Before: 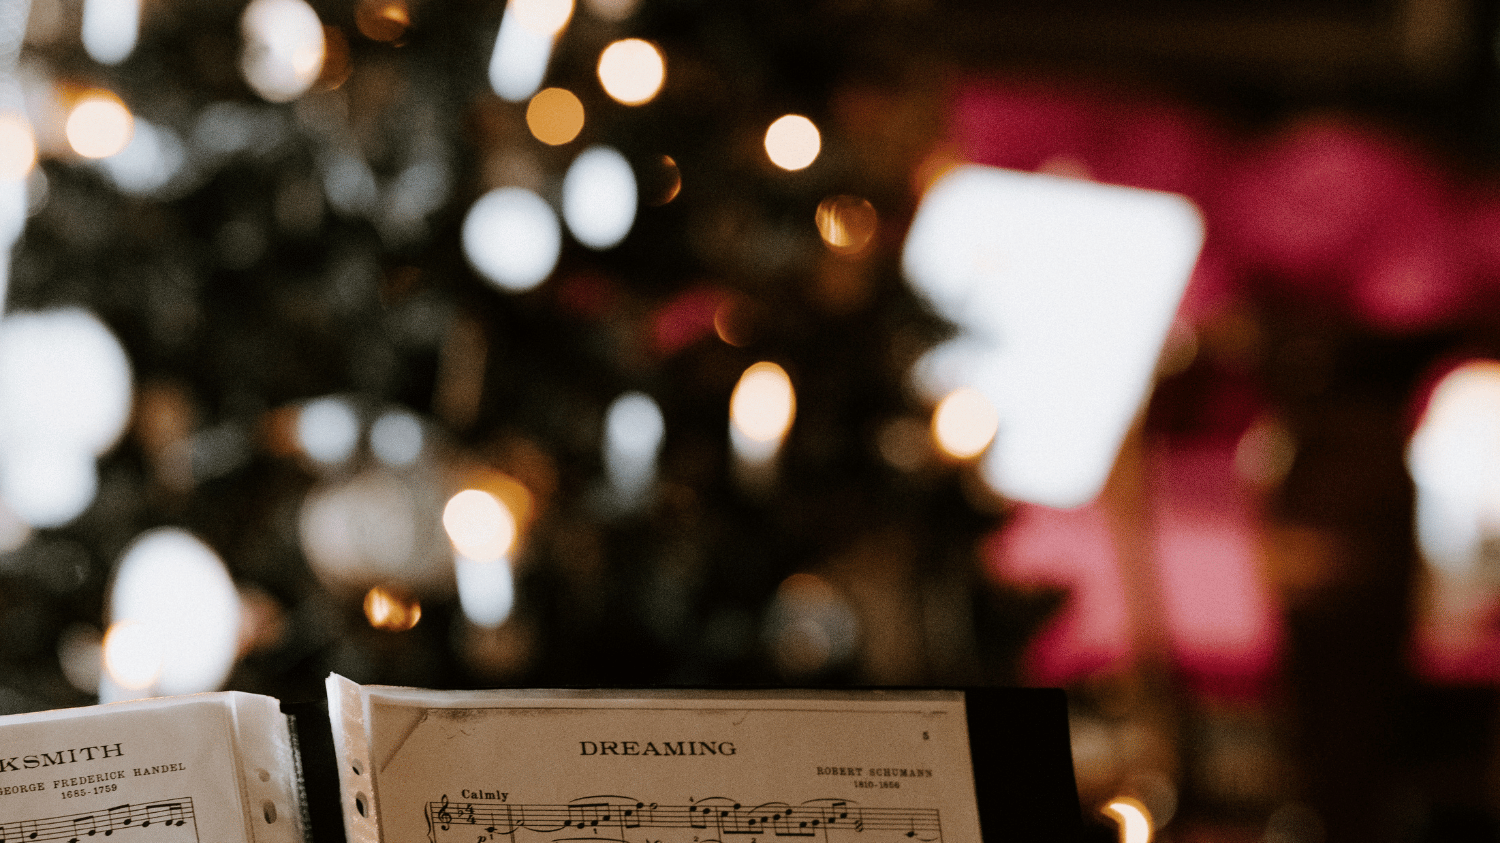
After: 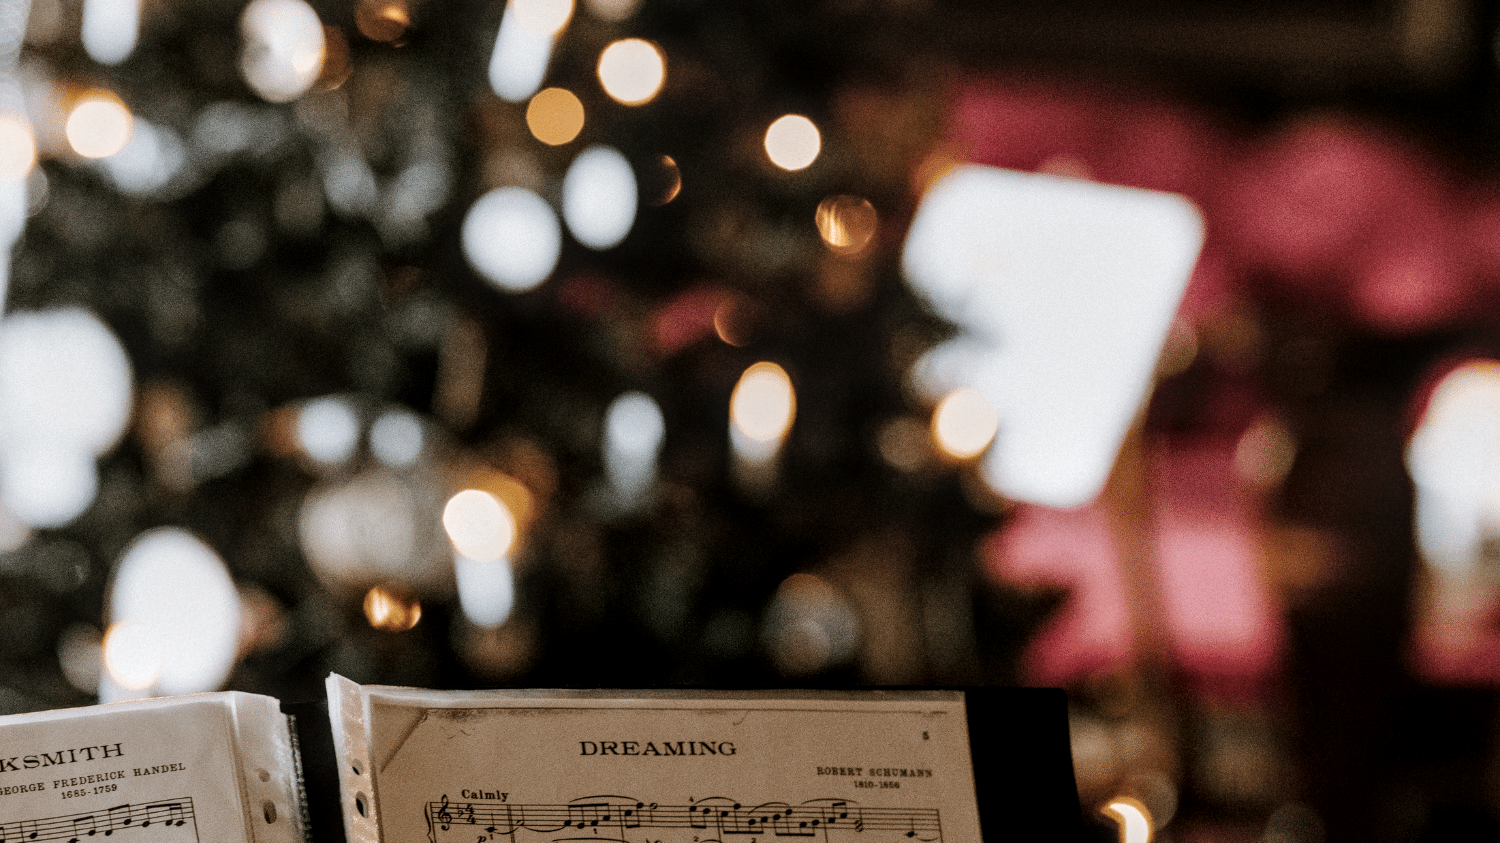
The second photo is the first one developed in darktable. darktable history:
local contrast: highlights 61%, detail 143%, midtone range 0.428
color contrast: green-magenta contrast 0.84, blue-yellow contrast 0.86
